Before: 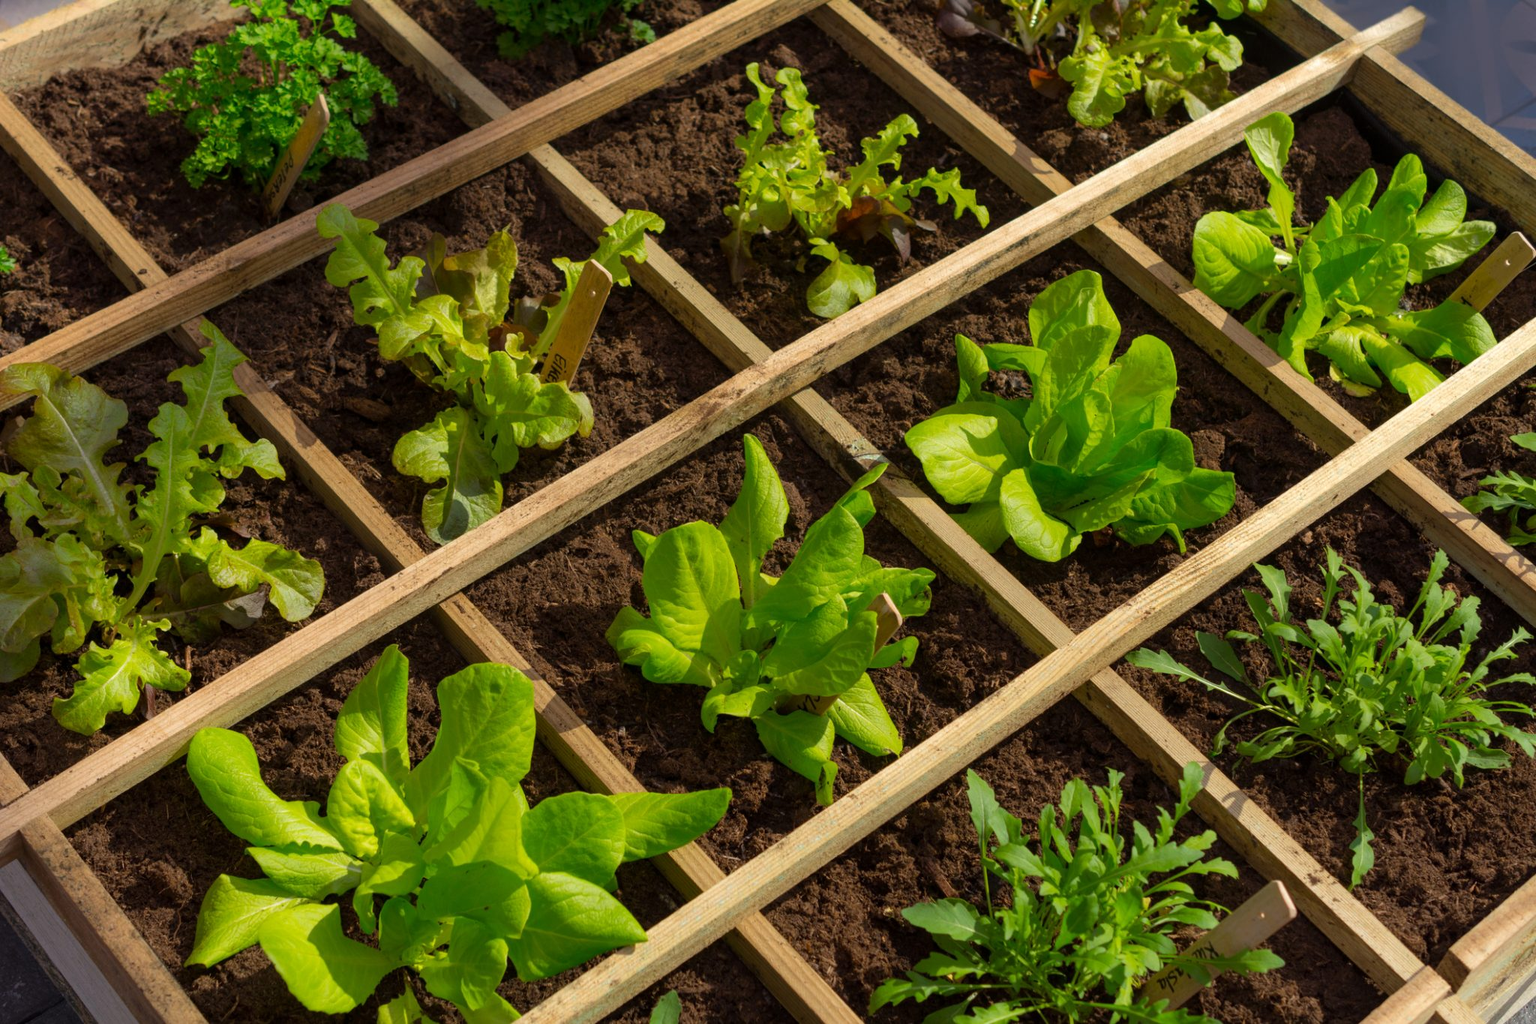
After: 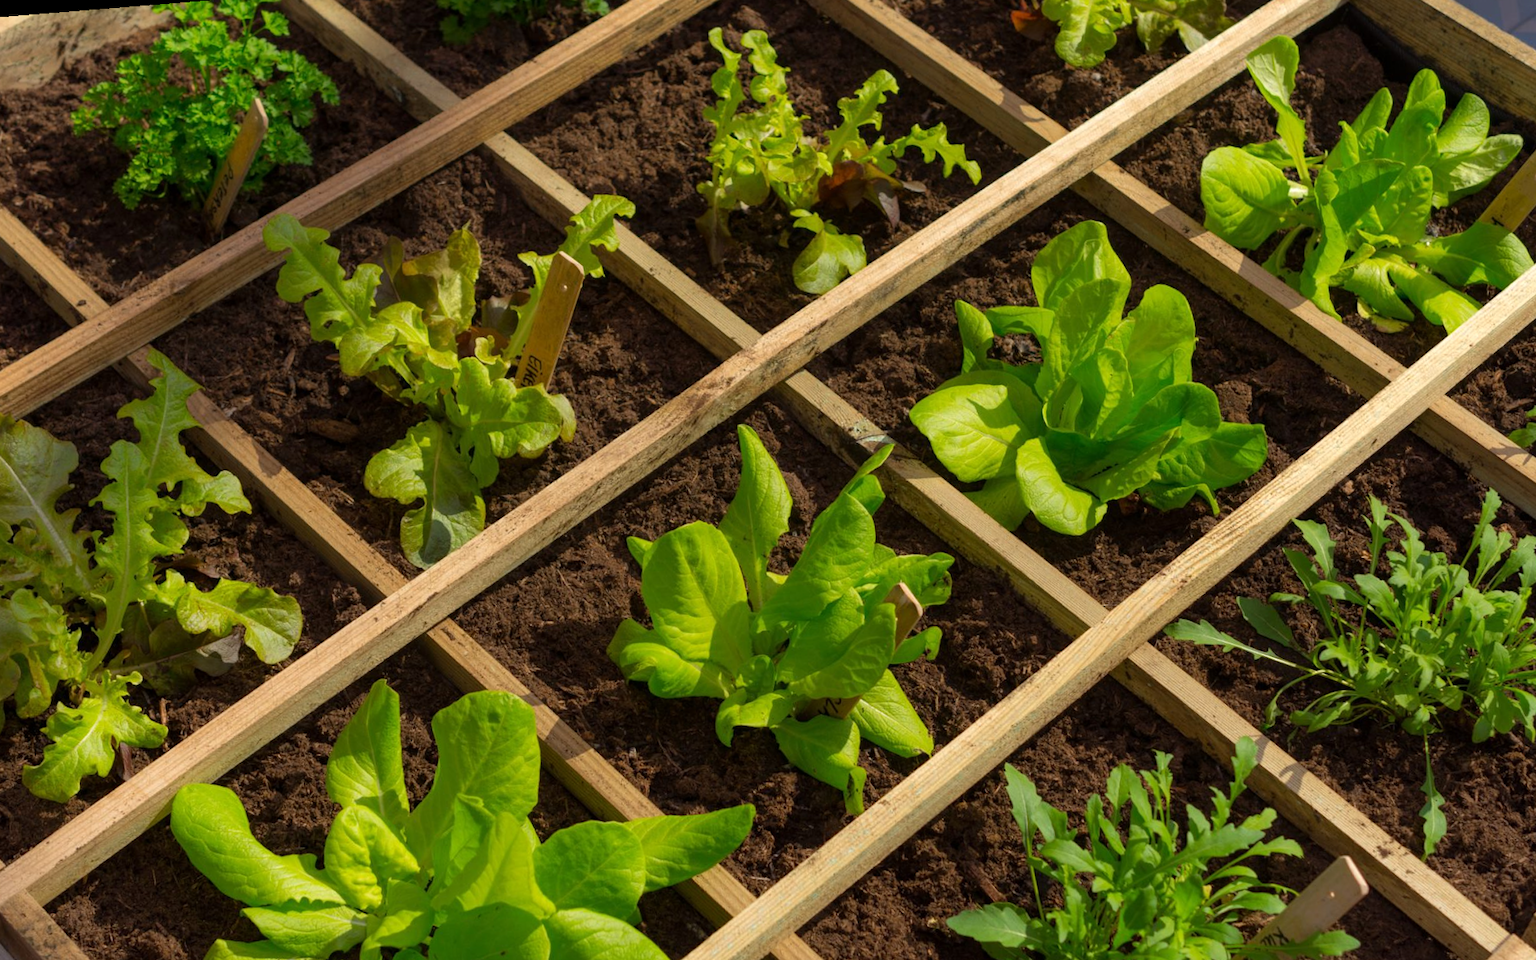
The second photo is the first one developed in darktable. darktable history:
crop and rotate: top 0%, bottom 5.097%
rotate and perspective: rotation -4.57°, crop left 0.054, crop right 0.944, crop top 0.087, crop bottom 0.914
white balance: red 1.009, blue 0.985
